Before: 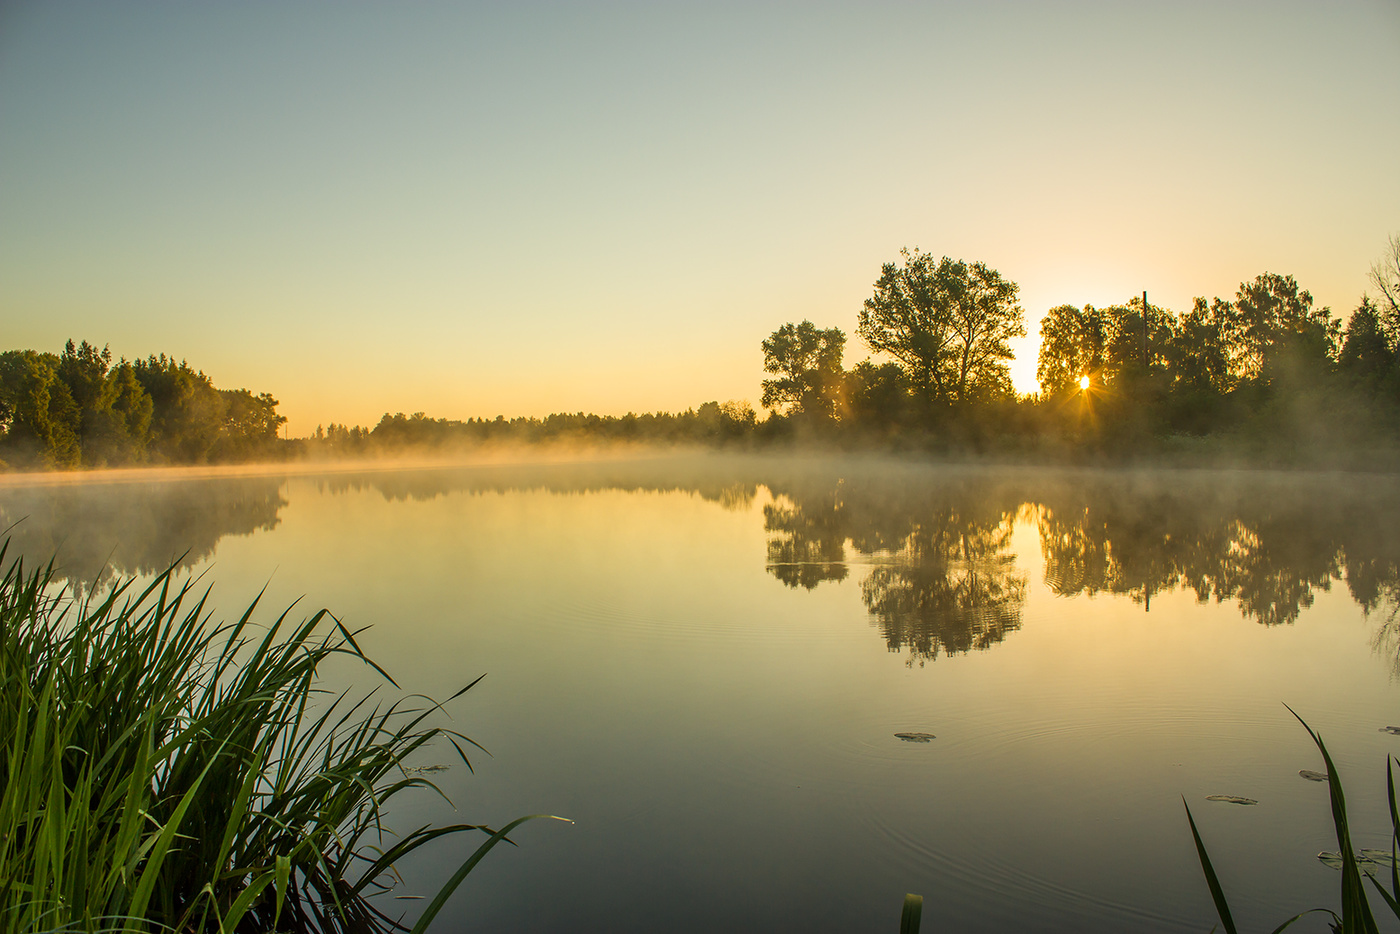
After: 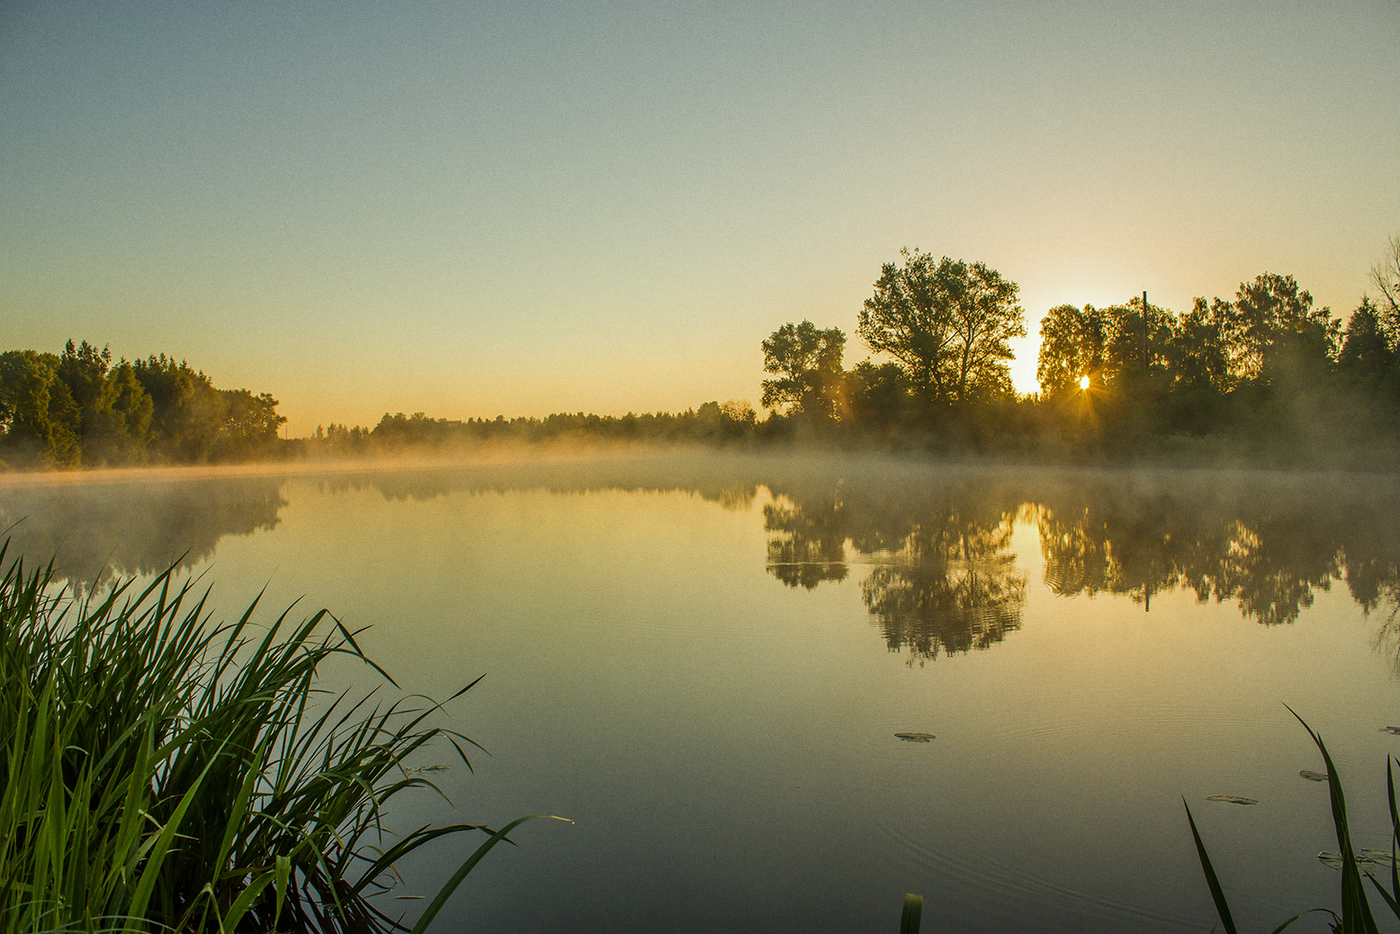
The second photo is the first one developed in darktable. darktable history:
grain: coarseness 0.09 ISO, strength 16.61%
white balance: red 0.978, blue 0.999
rgb curve: curves: ch0 [(0, 0) (0.175, 0.154) (0.785, 0.663) (1, 1)]
